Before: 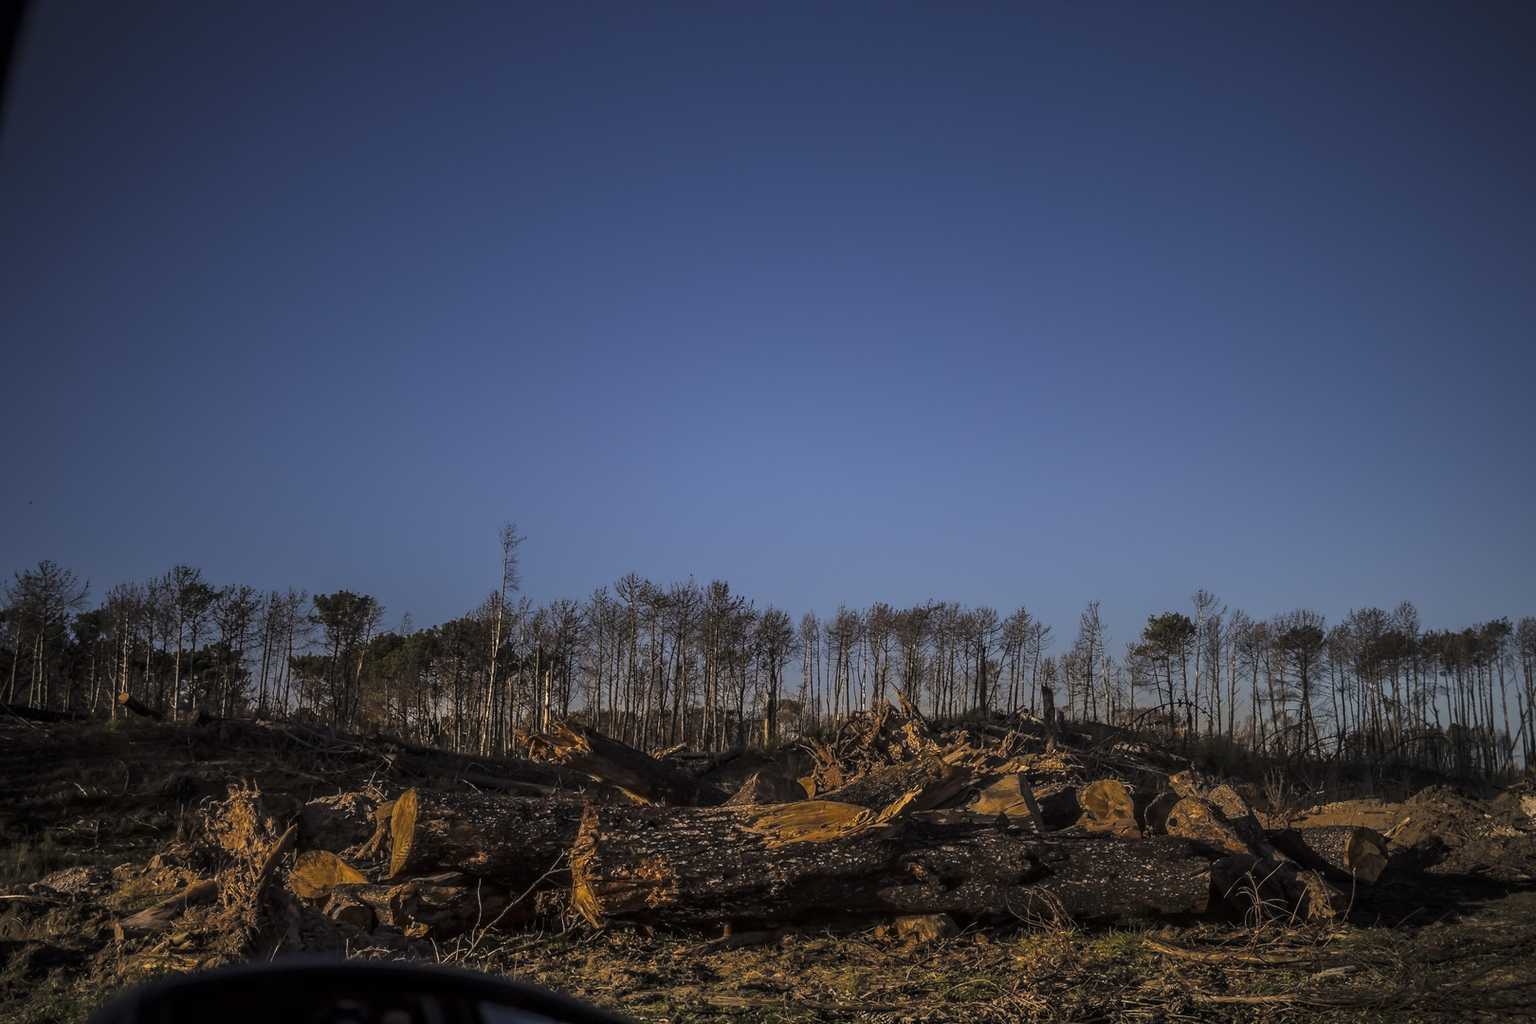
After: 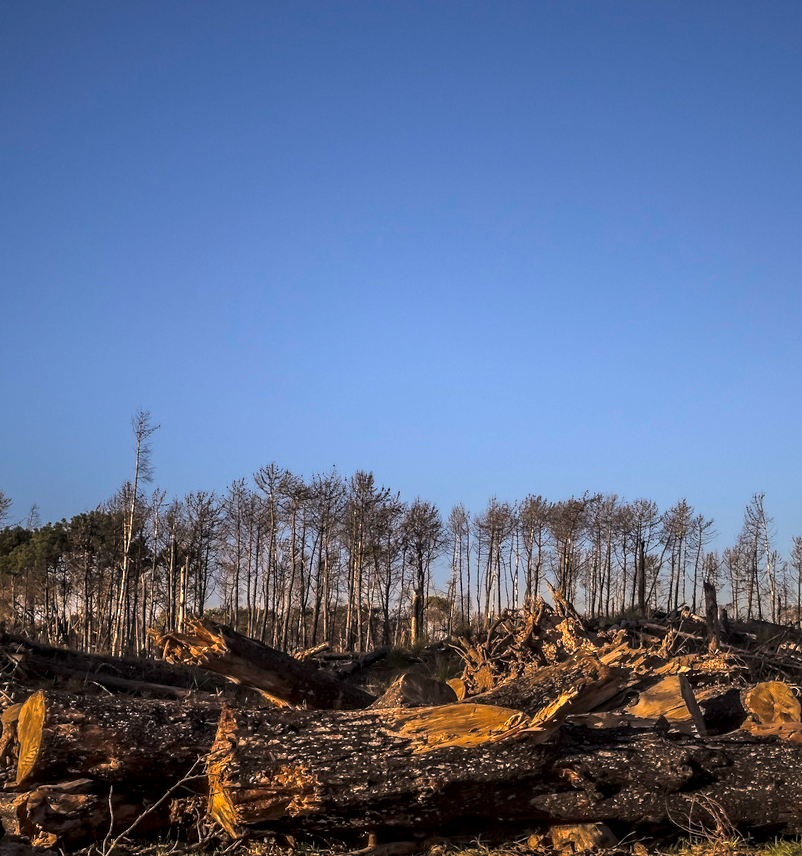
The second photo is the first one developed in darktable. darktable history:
crop and rotate: angle 0.02°, left 24.386%, top 13.08%, right 26.069%, bottom 7.57%
exposure: black level correction 0.001, exposure 1.049 EV, compensate highlight preservation false
